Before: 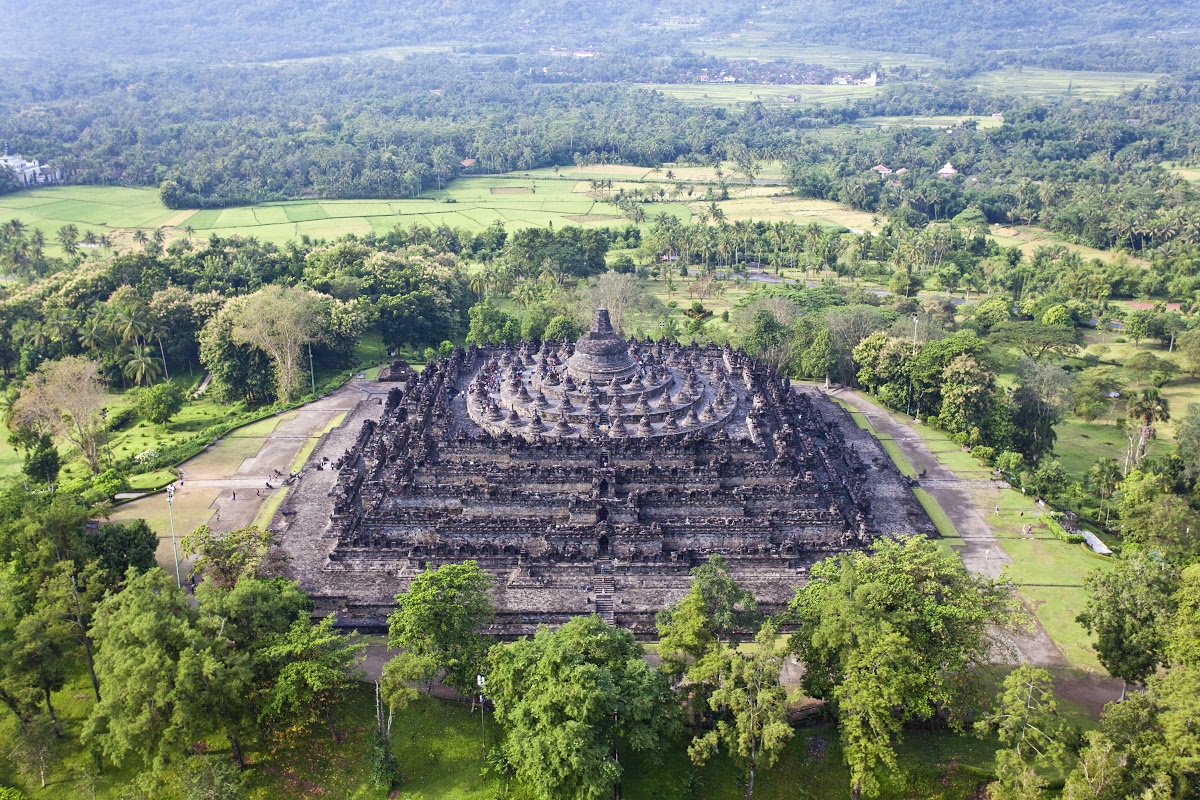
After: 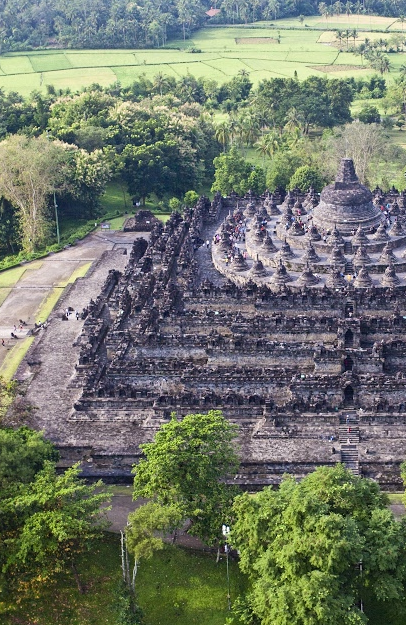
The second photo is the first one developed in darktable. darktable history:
crop and rotate: left 21.302%, top 18.831%, right 44.784%, bottom 3.002%
